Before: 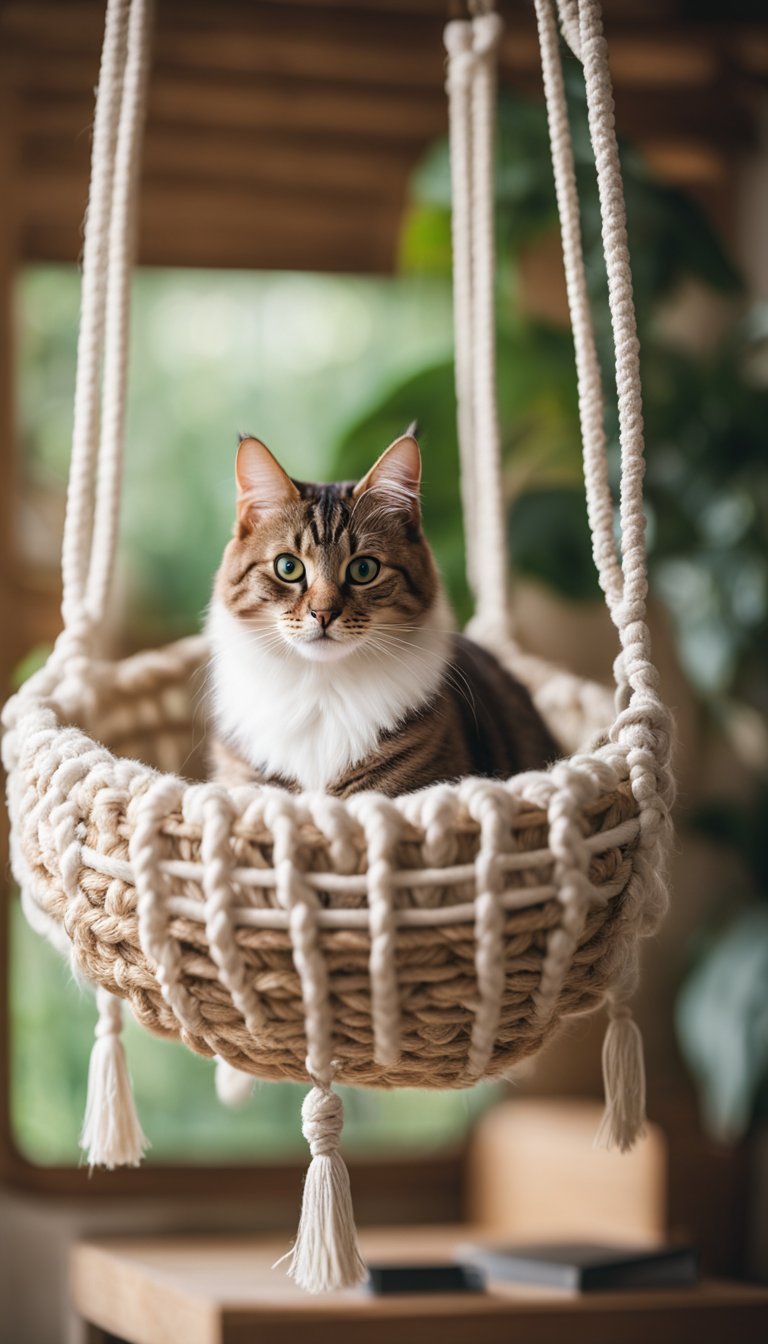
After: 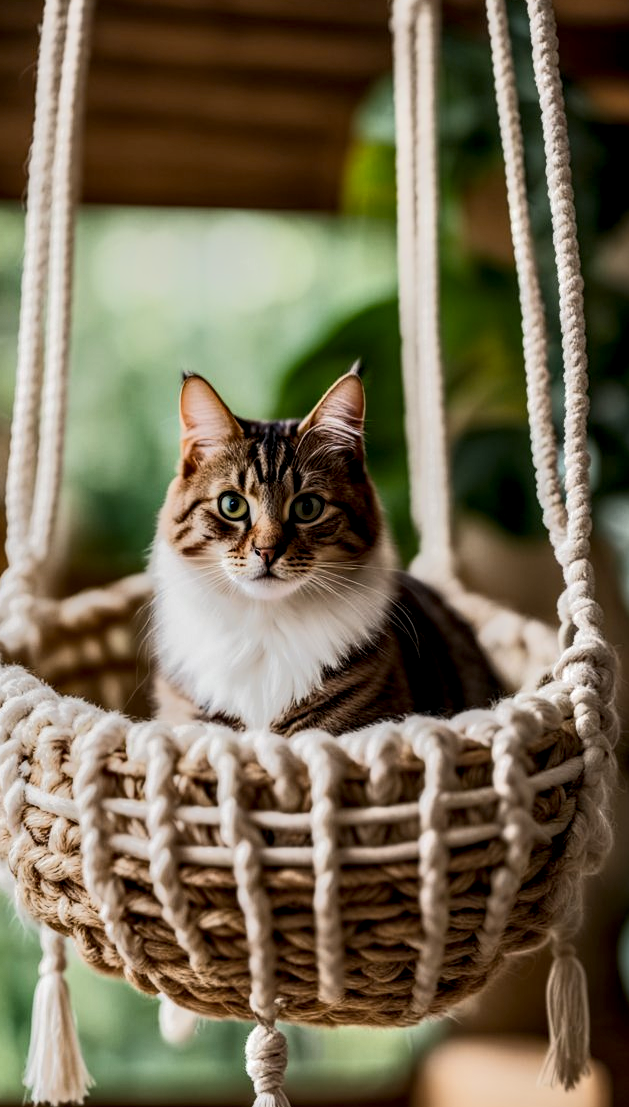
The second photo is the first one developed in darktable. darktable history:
exposure: black level correction 0, exposure 1.199 EV, compensate highlight preservation false
tone equalizer: -8 EV -1.99 EV, -7 EV -1.97 EV, -6 EV -2 EV, -5 EV -1.99 EV, -4 EV -1.98 EV, -3 EV -1.99 EV, -2 EV -1.99 EV, -1 EV -1.61 EV, +0 EV -1.98 EV, edges refinement/feathering 500, mask exposure compensation -1.57 EV, preserve details no
local contrast: highlights 22%, detail 196%
color balance rgb: perceptual saturation grading › global saturation 29.733%, global vibrance 9.255%
crop and rotate: left 7.408%, top 4.668%, right 10.635%, bottom 12.924%
